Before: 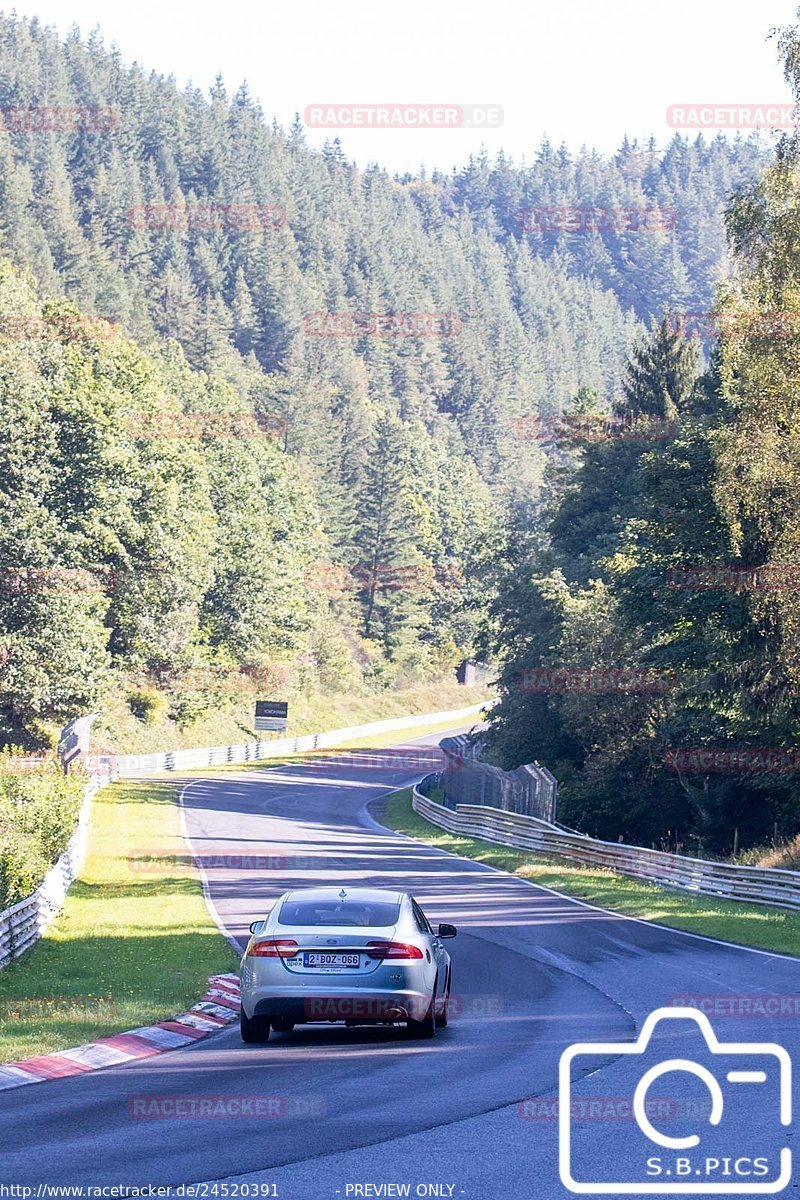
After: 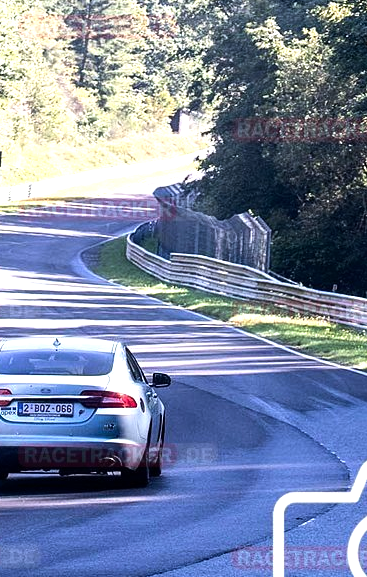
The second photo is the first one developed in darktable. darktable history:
tone equalizer: -8 EV -0.786 EV, -7 EV -0.732 EV, -6 EV -0.631 EV, -5 EV -0.411 EV, -3 EV 0.373 EV, -2 EV 0.6 EV, -1 EV 0.699 EV, +0 EV 0.754 EV, edges refinement/feathering 500, mask exposure compensation -1.57 EV, preserve details no
crop: left 35.814%, top 45.995%, right 18.211%, bottom 5.891%
exposure: black level correction 0, compensate highlight preservation false
